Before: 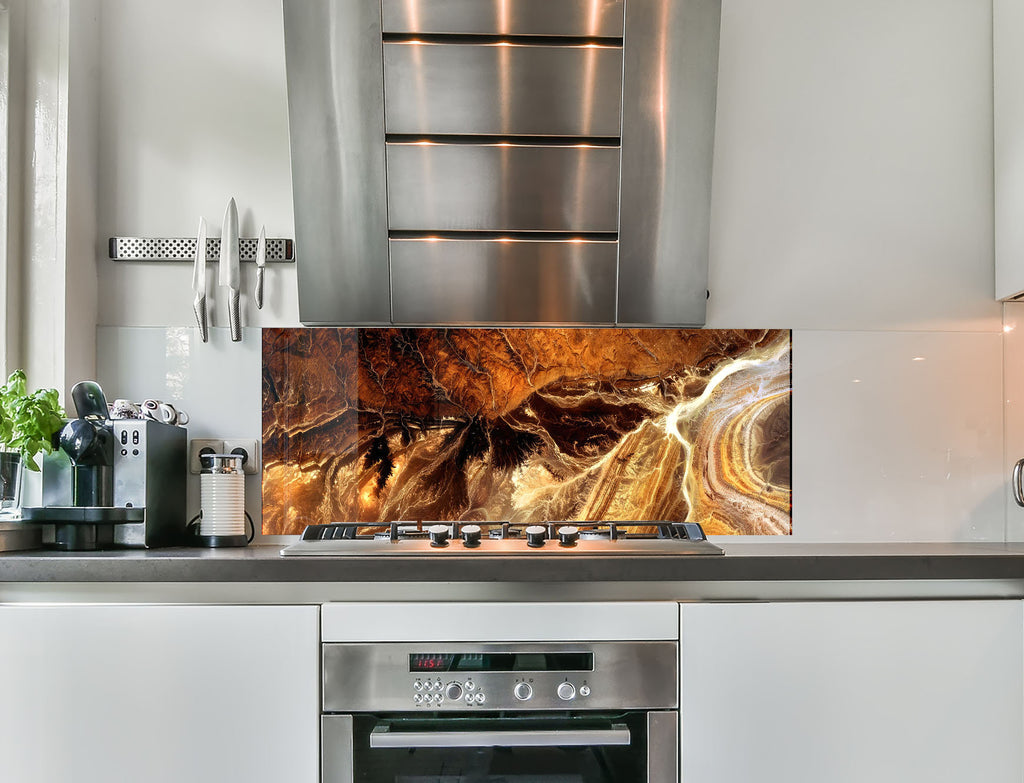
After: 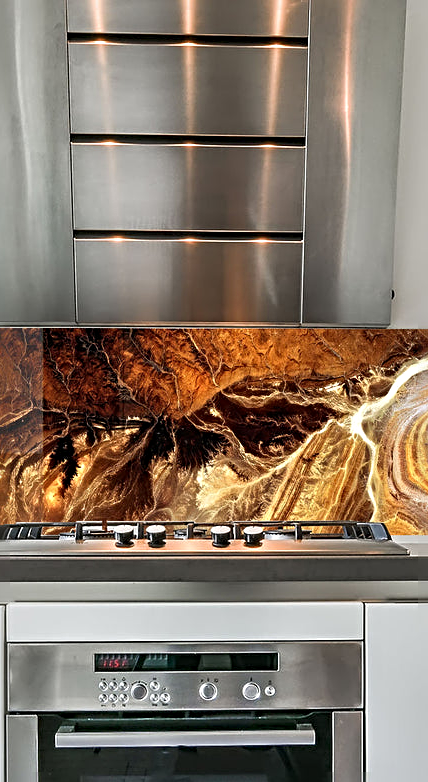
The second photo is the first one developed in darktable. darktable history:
crop: left 30.841%, right 27.348%
sharpen: radius 3.953
